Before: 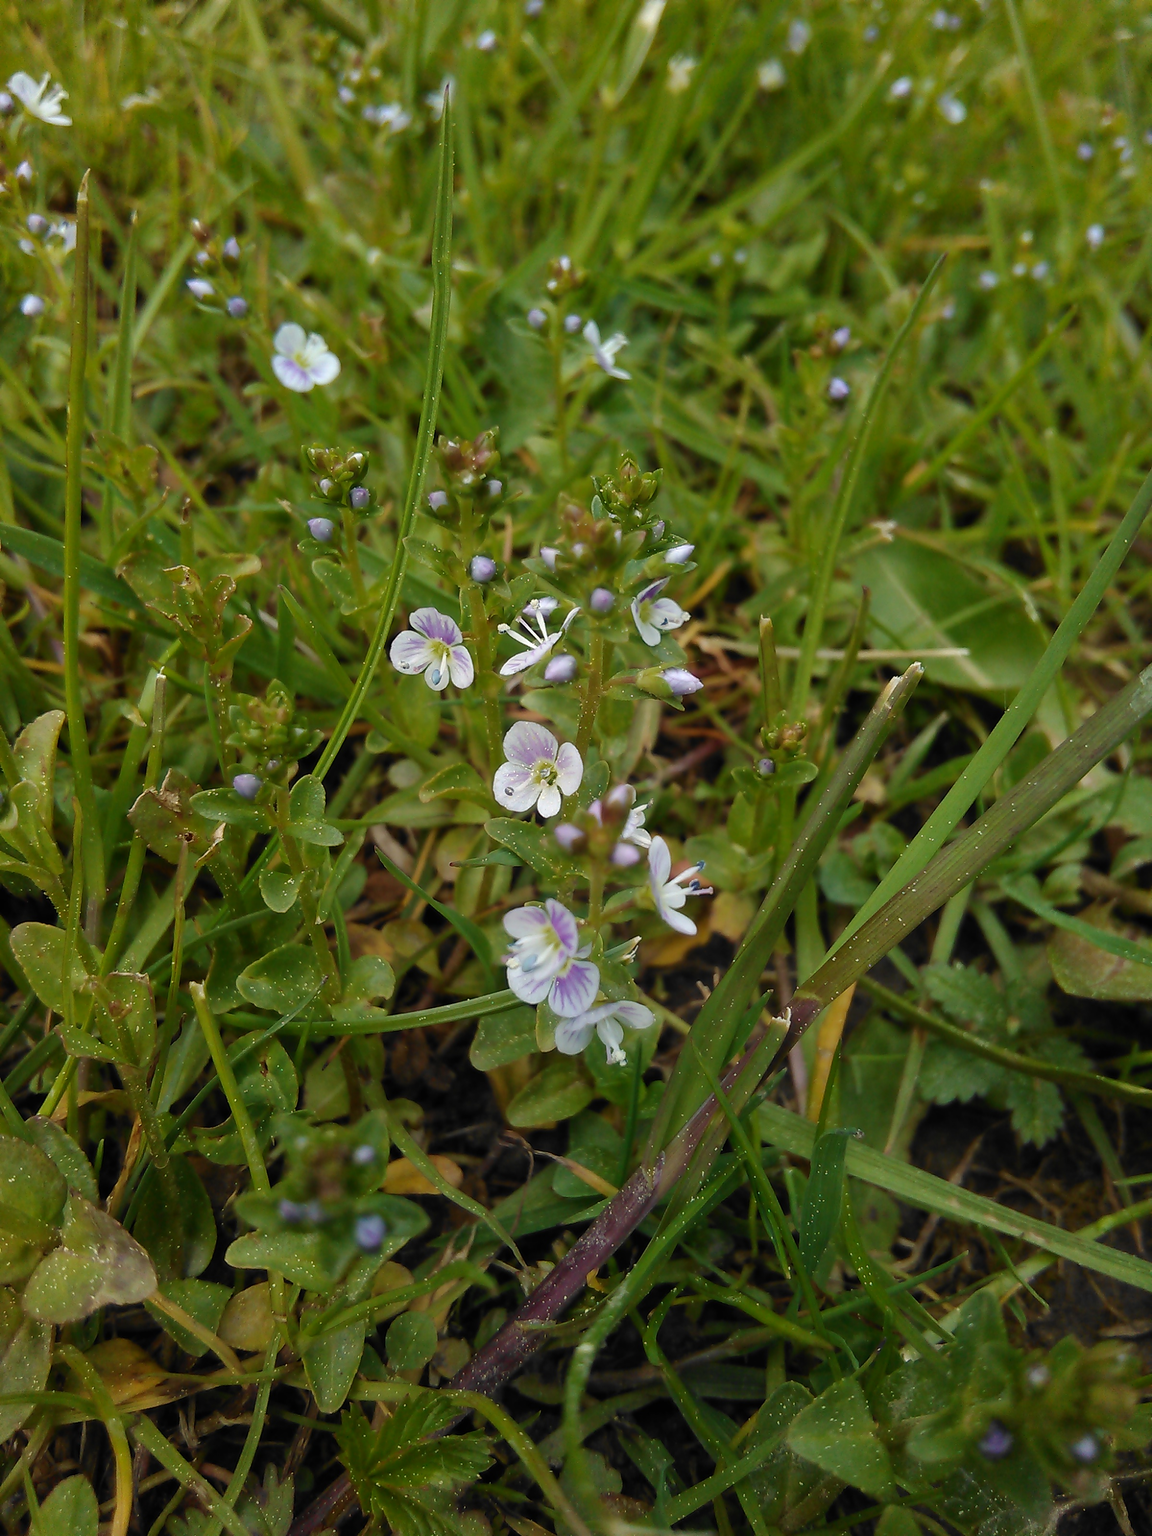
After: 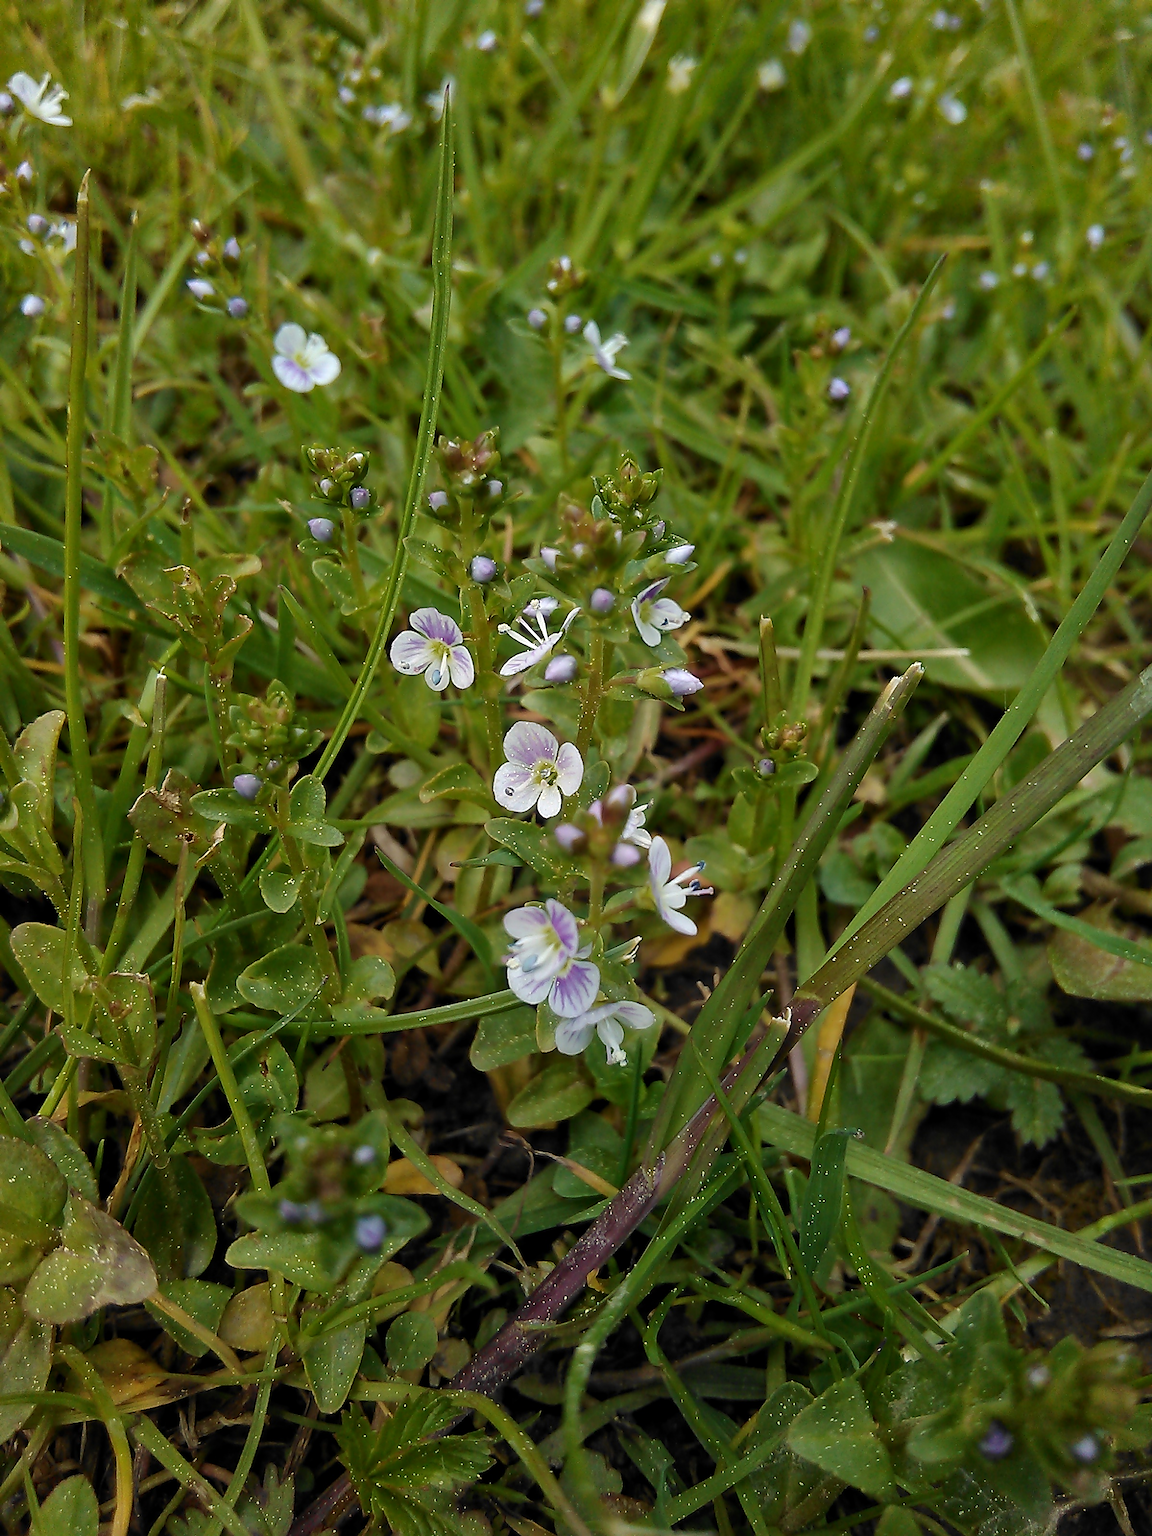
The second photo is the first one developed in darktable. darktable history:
sharpen: radius 2.531, amount 0.628
local contrast: mode bilateral grid, contrast 20, coarseness 50, detail 120%, midtone range 0.2
